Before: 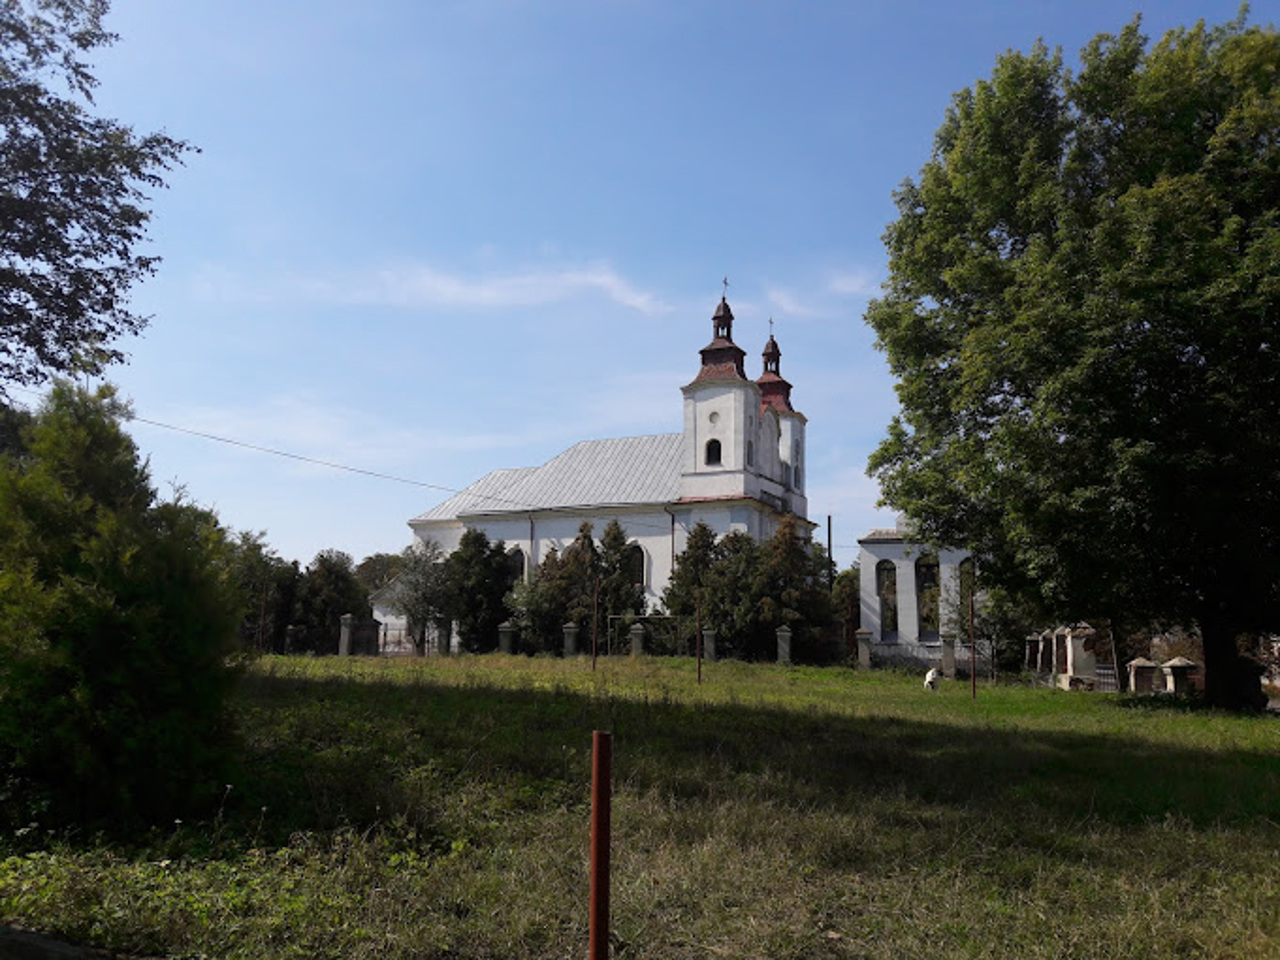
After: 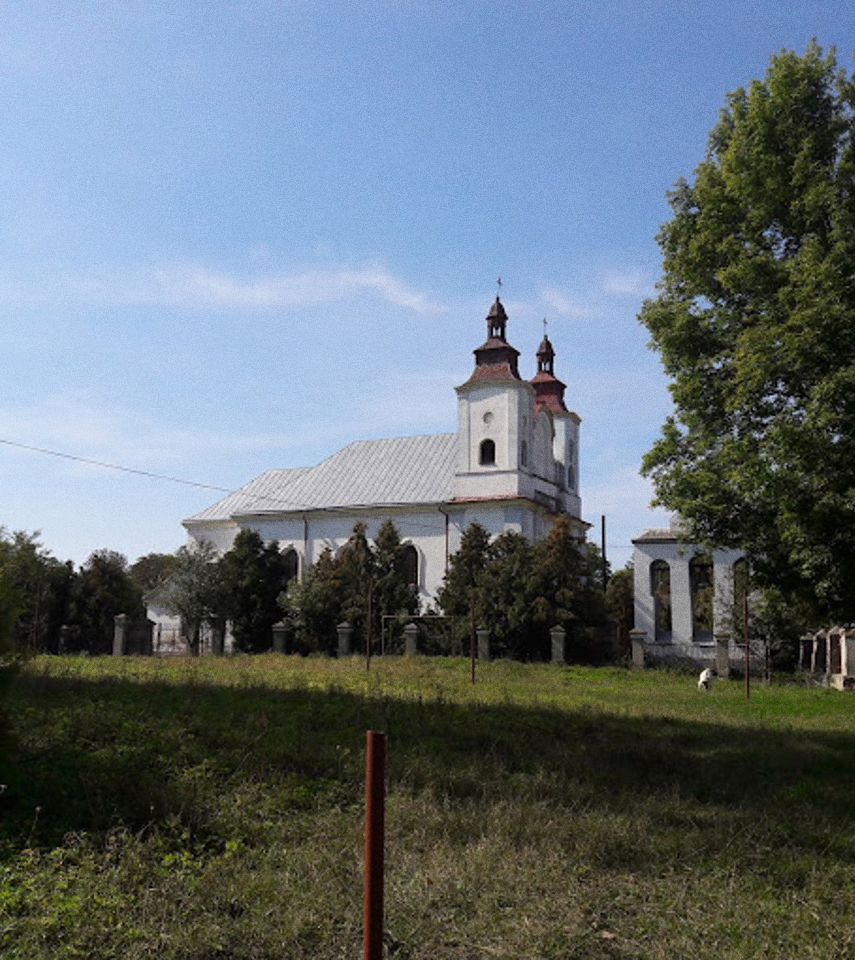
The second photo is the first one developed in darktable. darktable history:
tone equalizer: on, module defaults
crop and rotate: left 17.732%, right 15.423%
grain: on, module defaults
